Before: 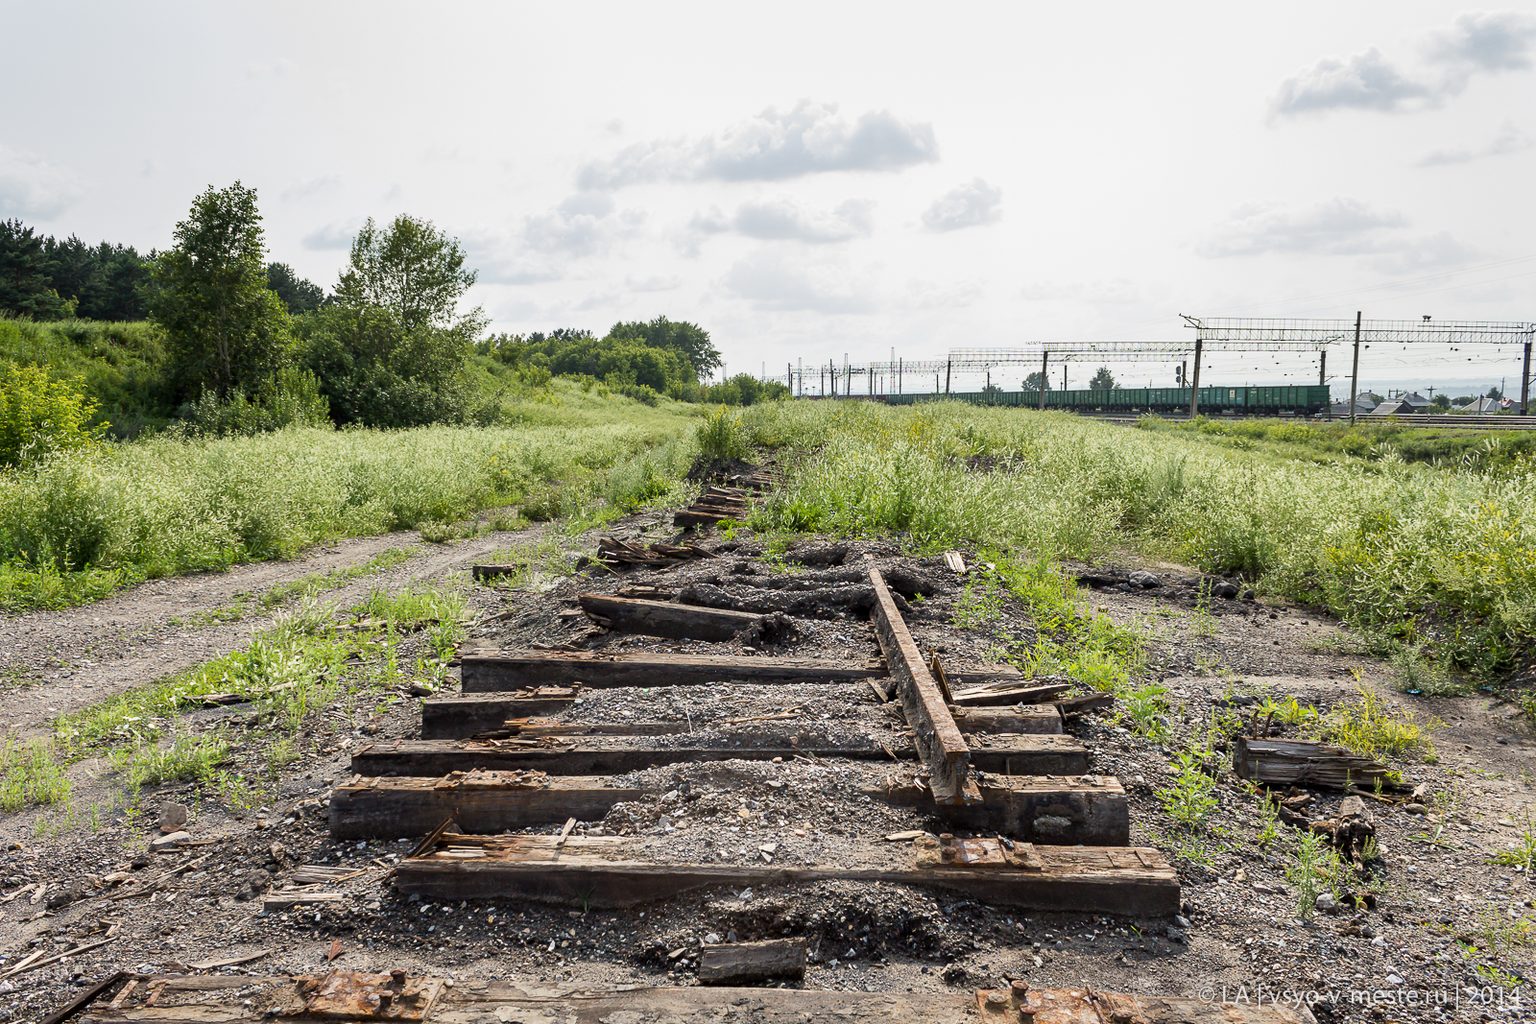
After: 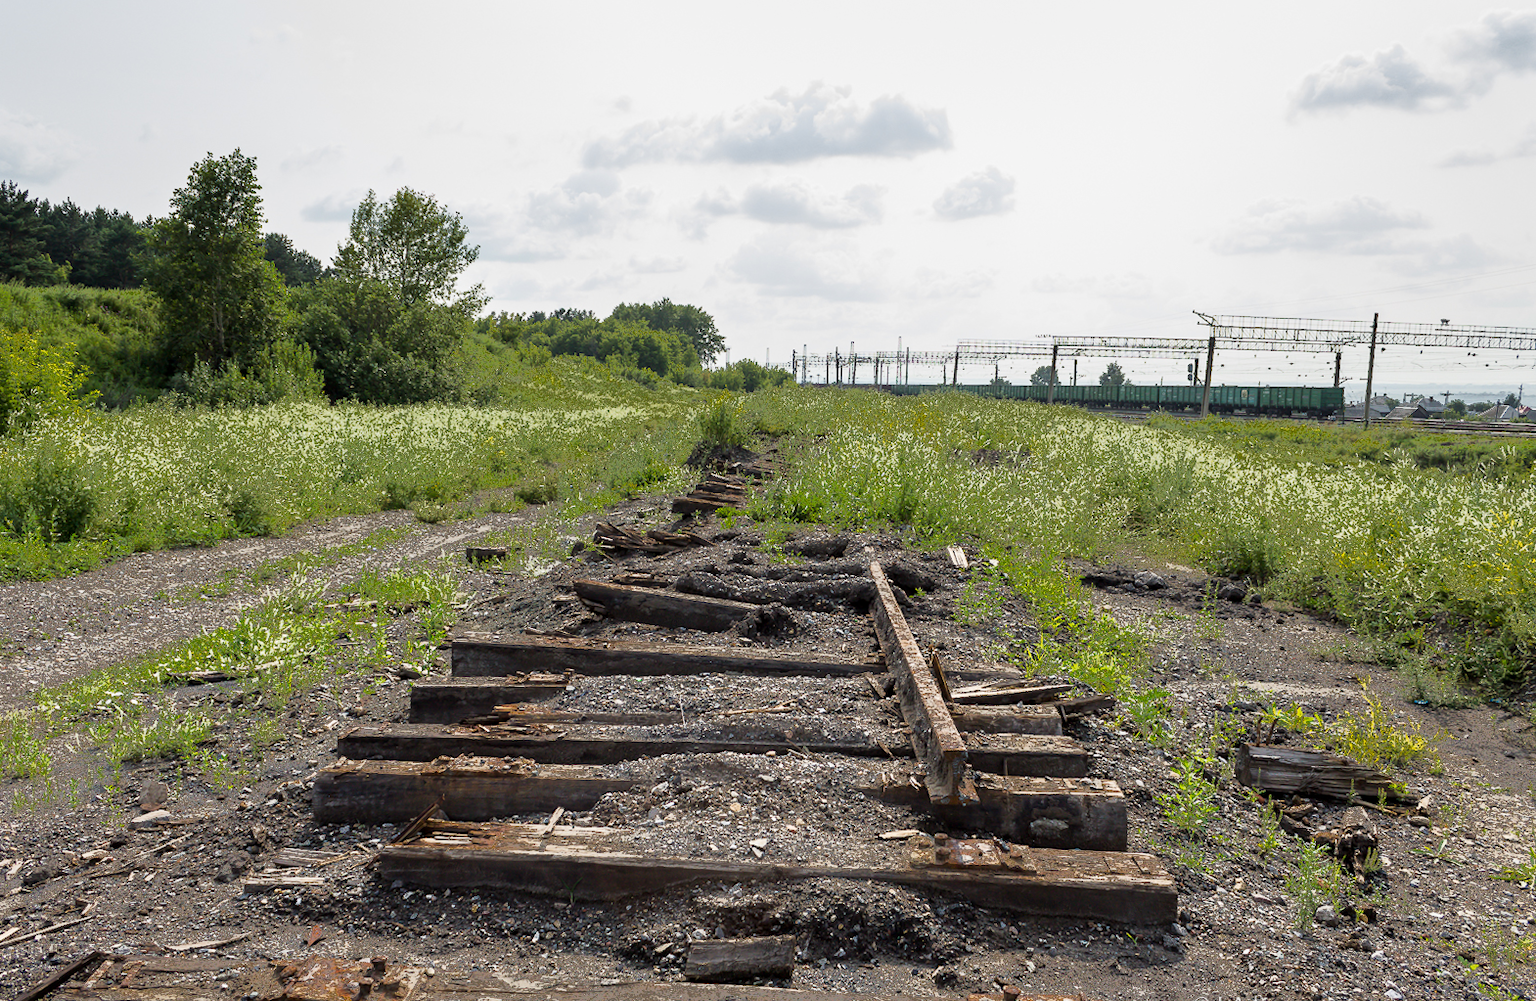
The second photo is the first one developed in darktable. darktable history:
rotate and perspective: rotation 1.57°, crop left 0.018, crop right 0.982, crop top 0.039, crop bottom 0.961
fill light: exposure -0.73 EV, center 0.69, width 2.2
